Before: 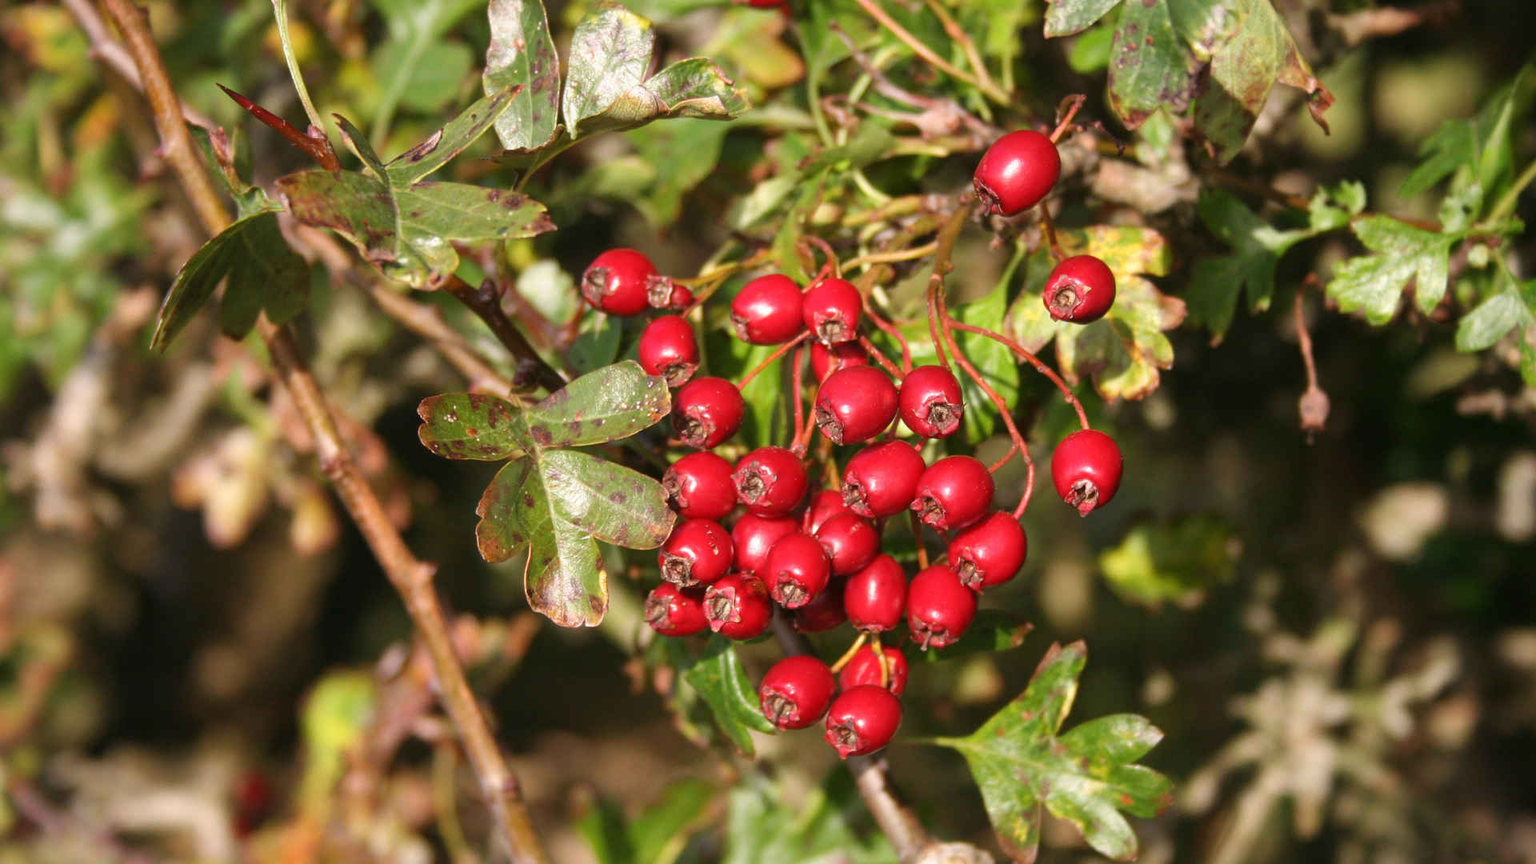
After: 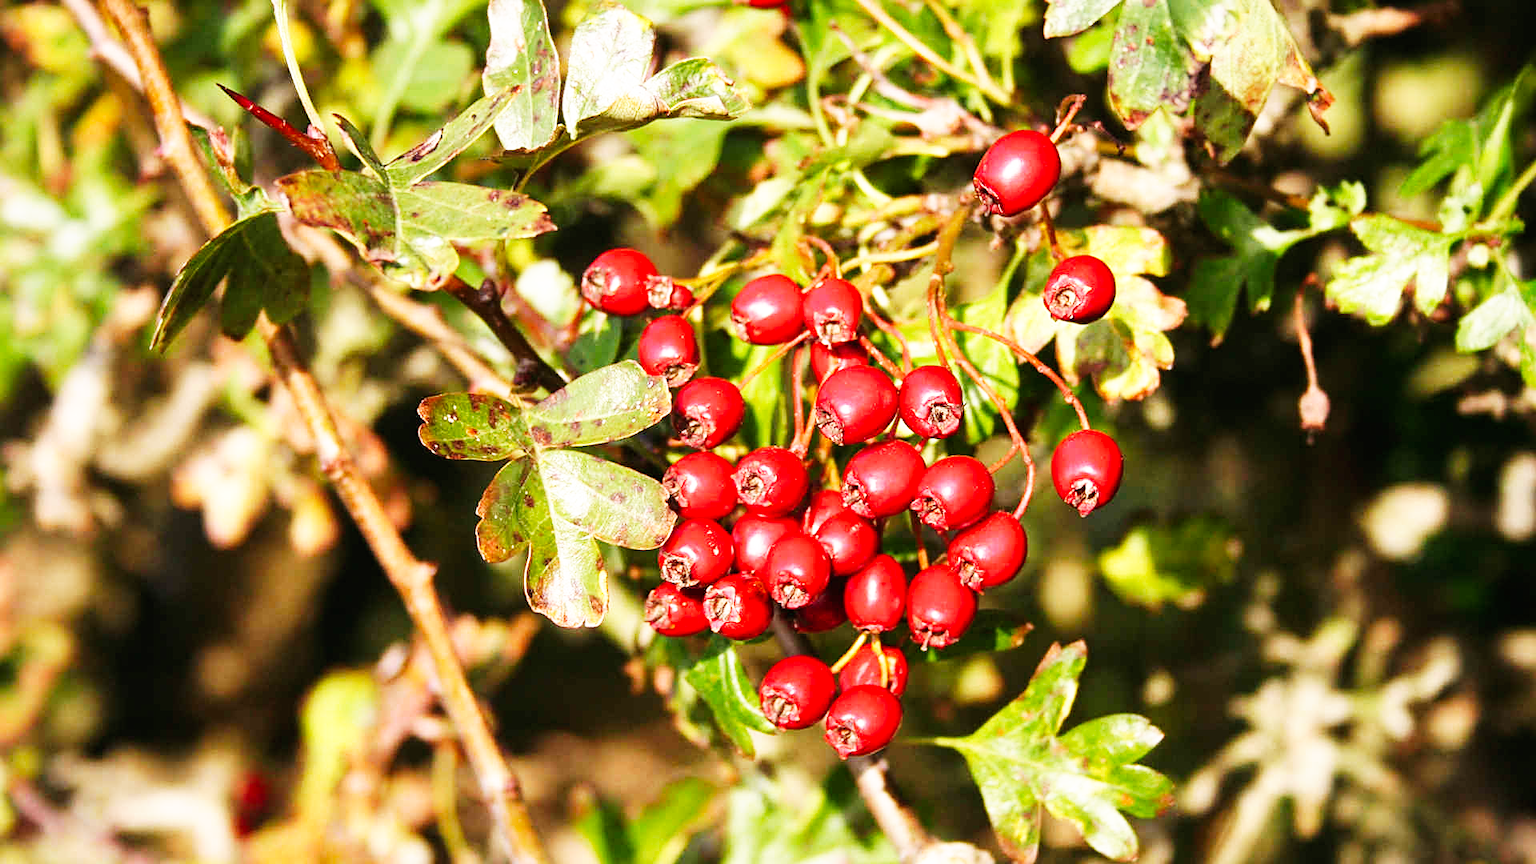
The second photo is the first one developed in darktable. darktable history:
exposure: compensate exposure bias true, compensate highlight preservation false
base curve: curves: ch0 [(0, 0) (0.007, 0.004) (0.027, 0.03) (0.046, 0.07) (0.207, 0.54) (0.442, 0.872) (0.673, 0.972) (1, 1)], preserve colors none
sharpen: on, module defaults
